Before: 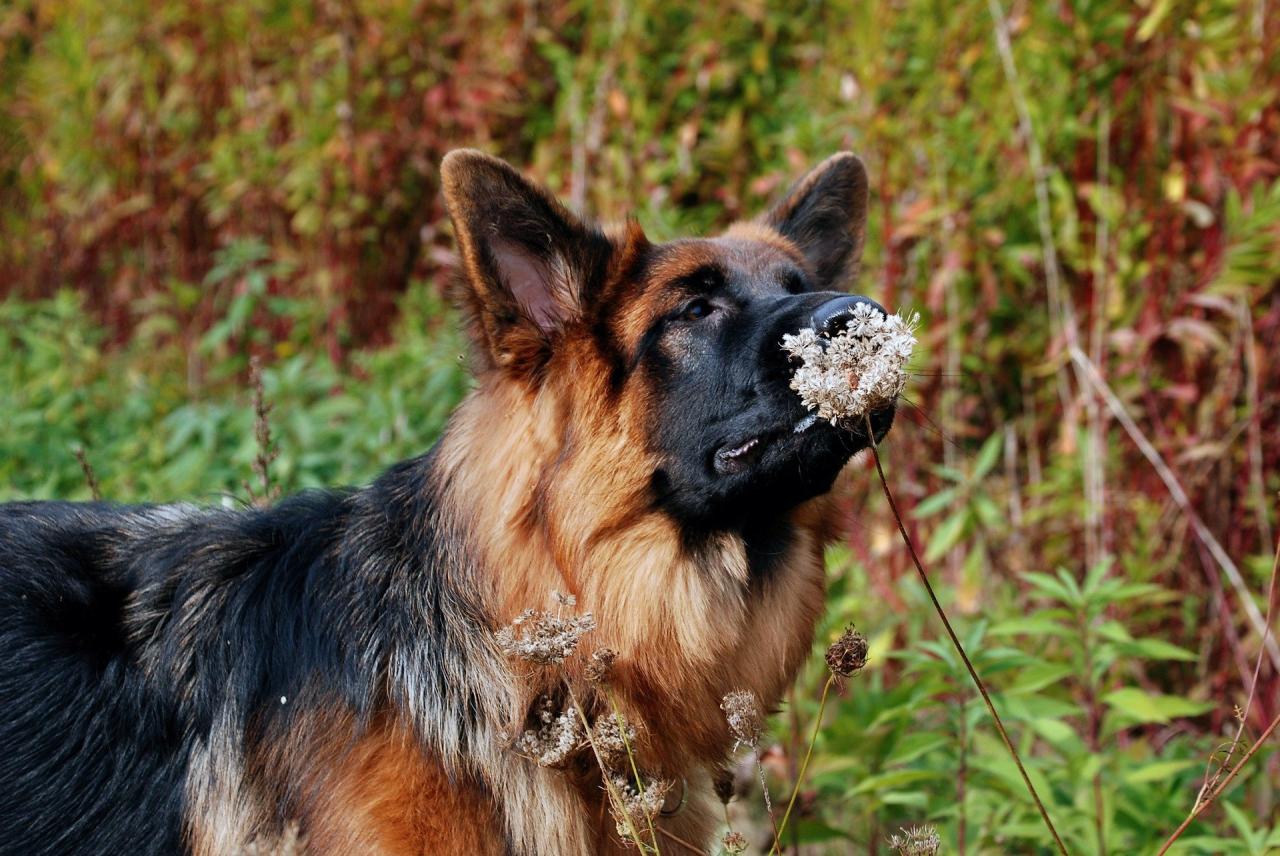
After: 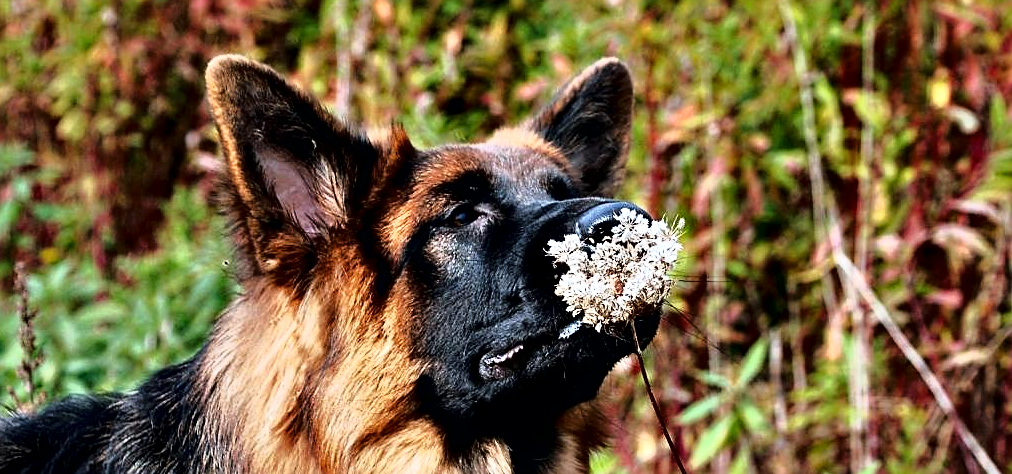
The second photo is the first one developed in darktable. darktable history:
crop: left 18.378%, top 11.096%, right 2.49%, bottom 33.486%
tone curve: curves: ch0 [(0, 0) (0.105, 0.068) (0.195, 0.162) (0.283, 0.283) (0.384, 0.404) (0.485, 0.531) (0.638, 0.681) (0.795, 0.879) (1, 0.977)]; ch1 [(0, 0) (0.161, 0.092) (0.35, 0.33) (0.379, 0.401) (0.456, 0.469) (0.498, 0.506) (0.521, 0.549) (0.58, 0.624) (0.635, 0.671) (1, 1)]; ch2 [(0, 0) (0.371, 0.362) (0.437, 0.437) (0.483, 0.484) (0.53, 0.515) (0.56, 0.58) (0.622, 0.606) (1, 1)], color space Lab, linked channels, preserve colors none
contrast equalizer: octaves 7, y [[0.6 ×6], [0.55 ×6], [0 ×6], [0 ×6], [0 ×6]]
sharpen: on, module defaults
